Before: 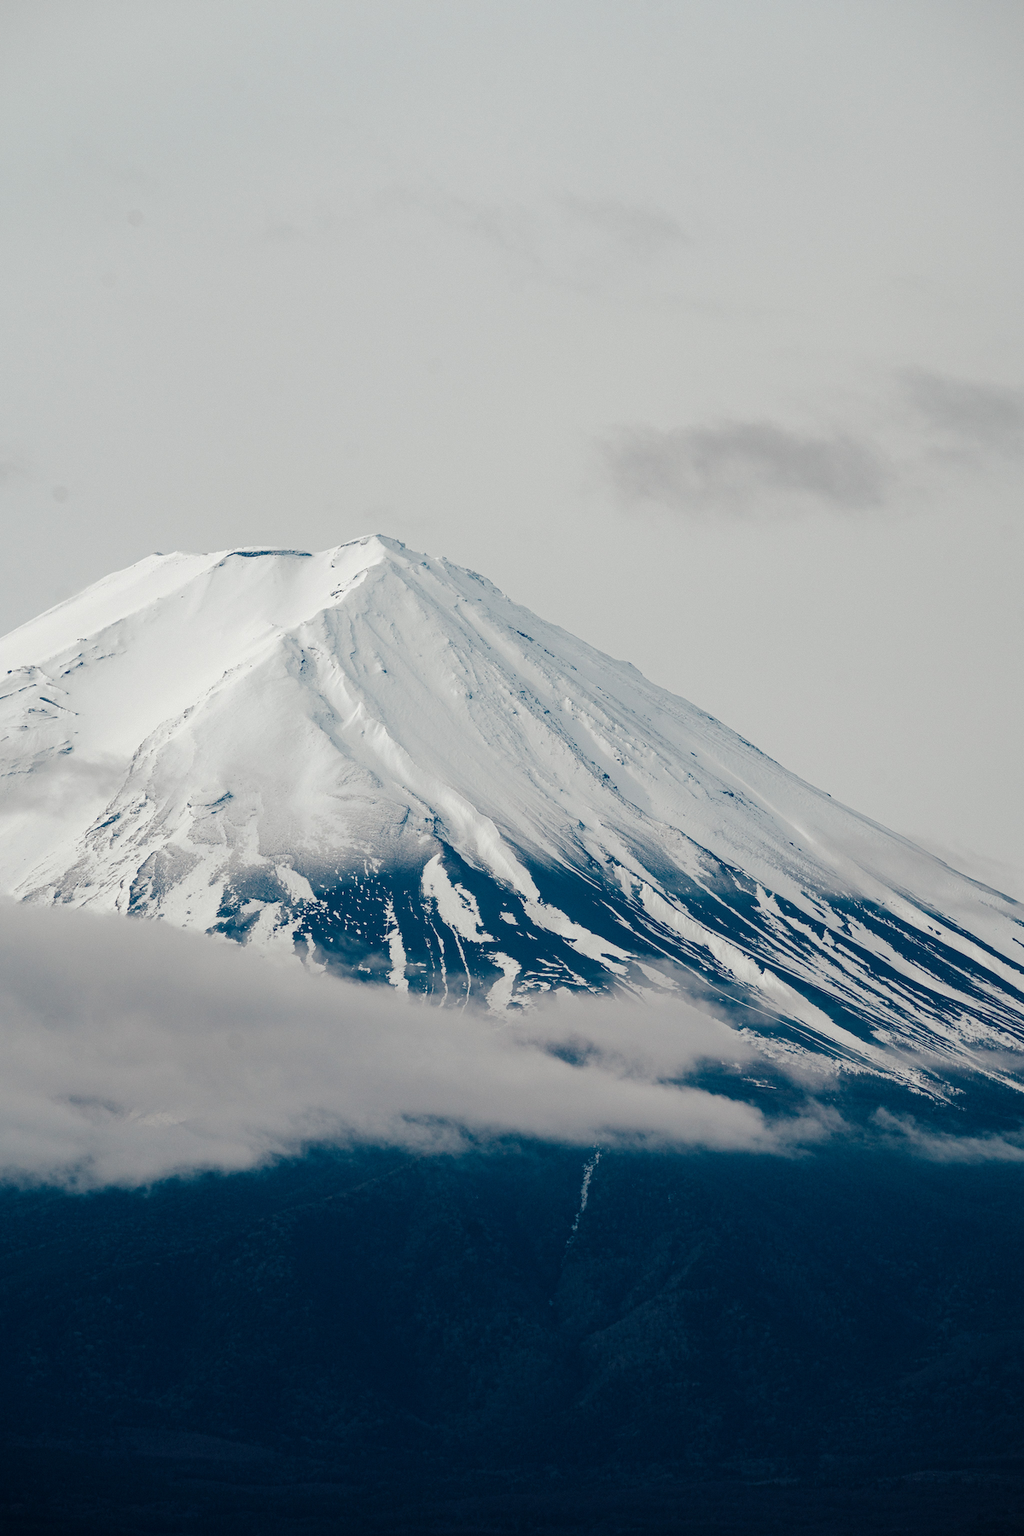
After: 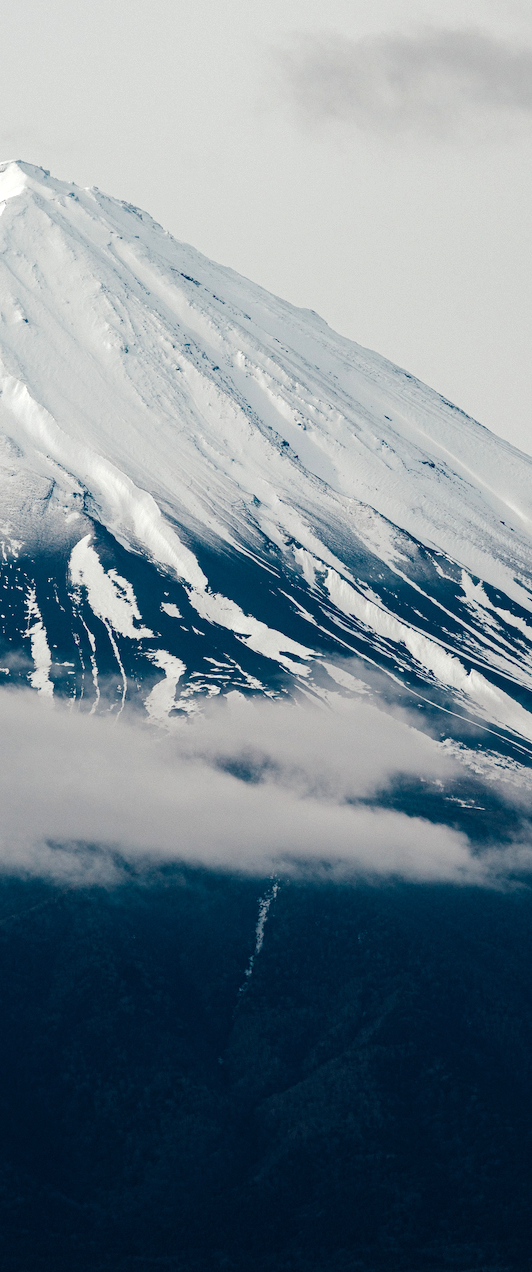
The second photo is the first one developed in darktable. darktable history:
tone equalizer: -8 EV -0.456 EV, -7 EV -0.413 EV, -6 EV -0.366 EV, -5 EV -0.237 EV, -3 EV 0.257 EV, -2 EV 0.335 EV, -1 EV 0.402 EV, +0 EV 0.443 EV, edges refinement/feathering 500, mask exposure compensation -1.57 EV, preserve details no
crop: left 35.471%, top 25.899%, right 20.132%, bottom 3.41%
